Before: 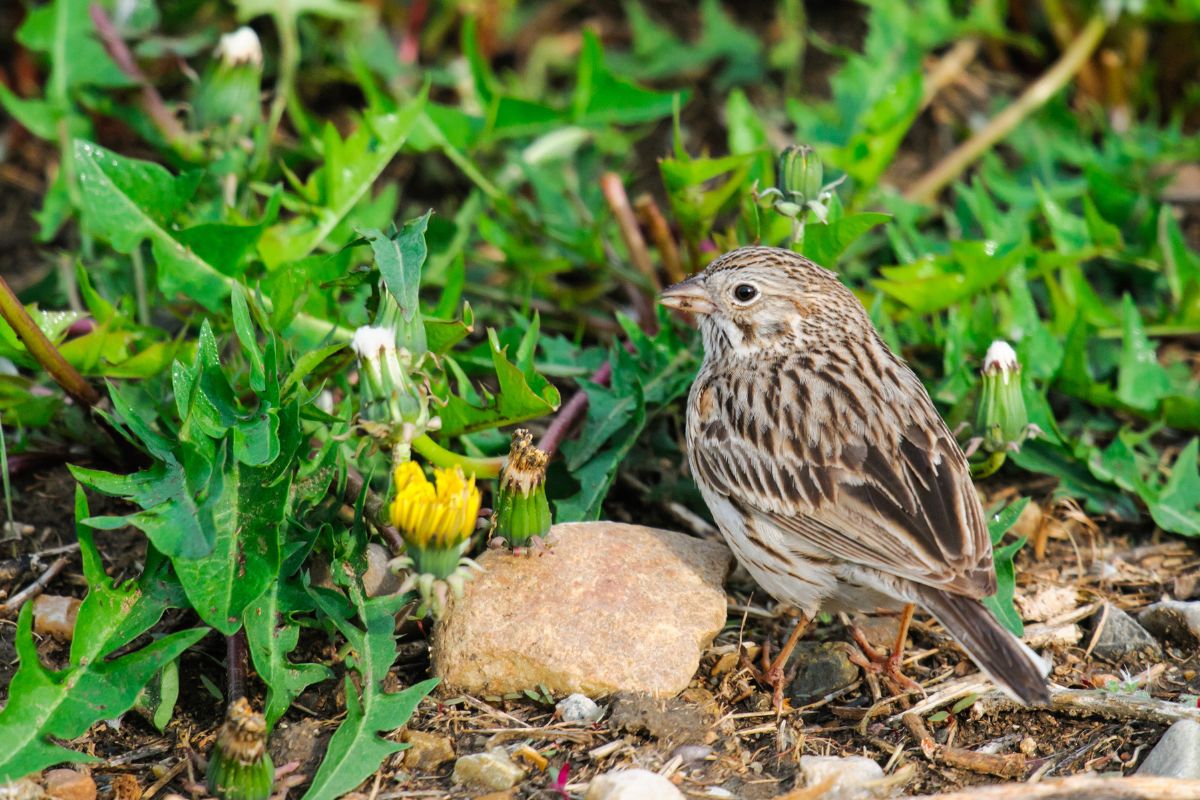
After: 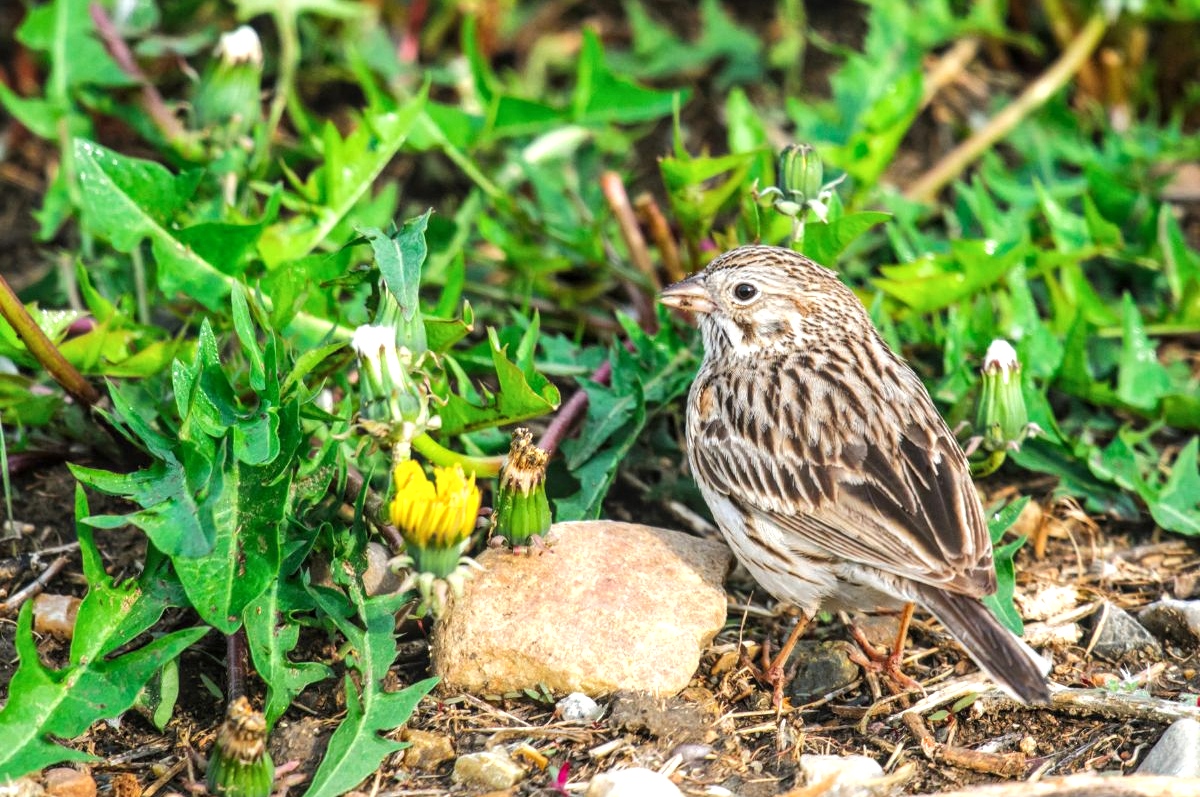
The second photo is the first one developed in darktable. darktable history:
local contrast: on, module defaults
crop: top 0.168%, bottom 0.152%
tone equalizer: edges refinement/feathering 500, mask exposure compensation -1.57 EV, preserve details no
exposure: black level correction -0.001, exposure 0.541 EV, compensate highlight preservation false
